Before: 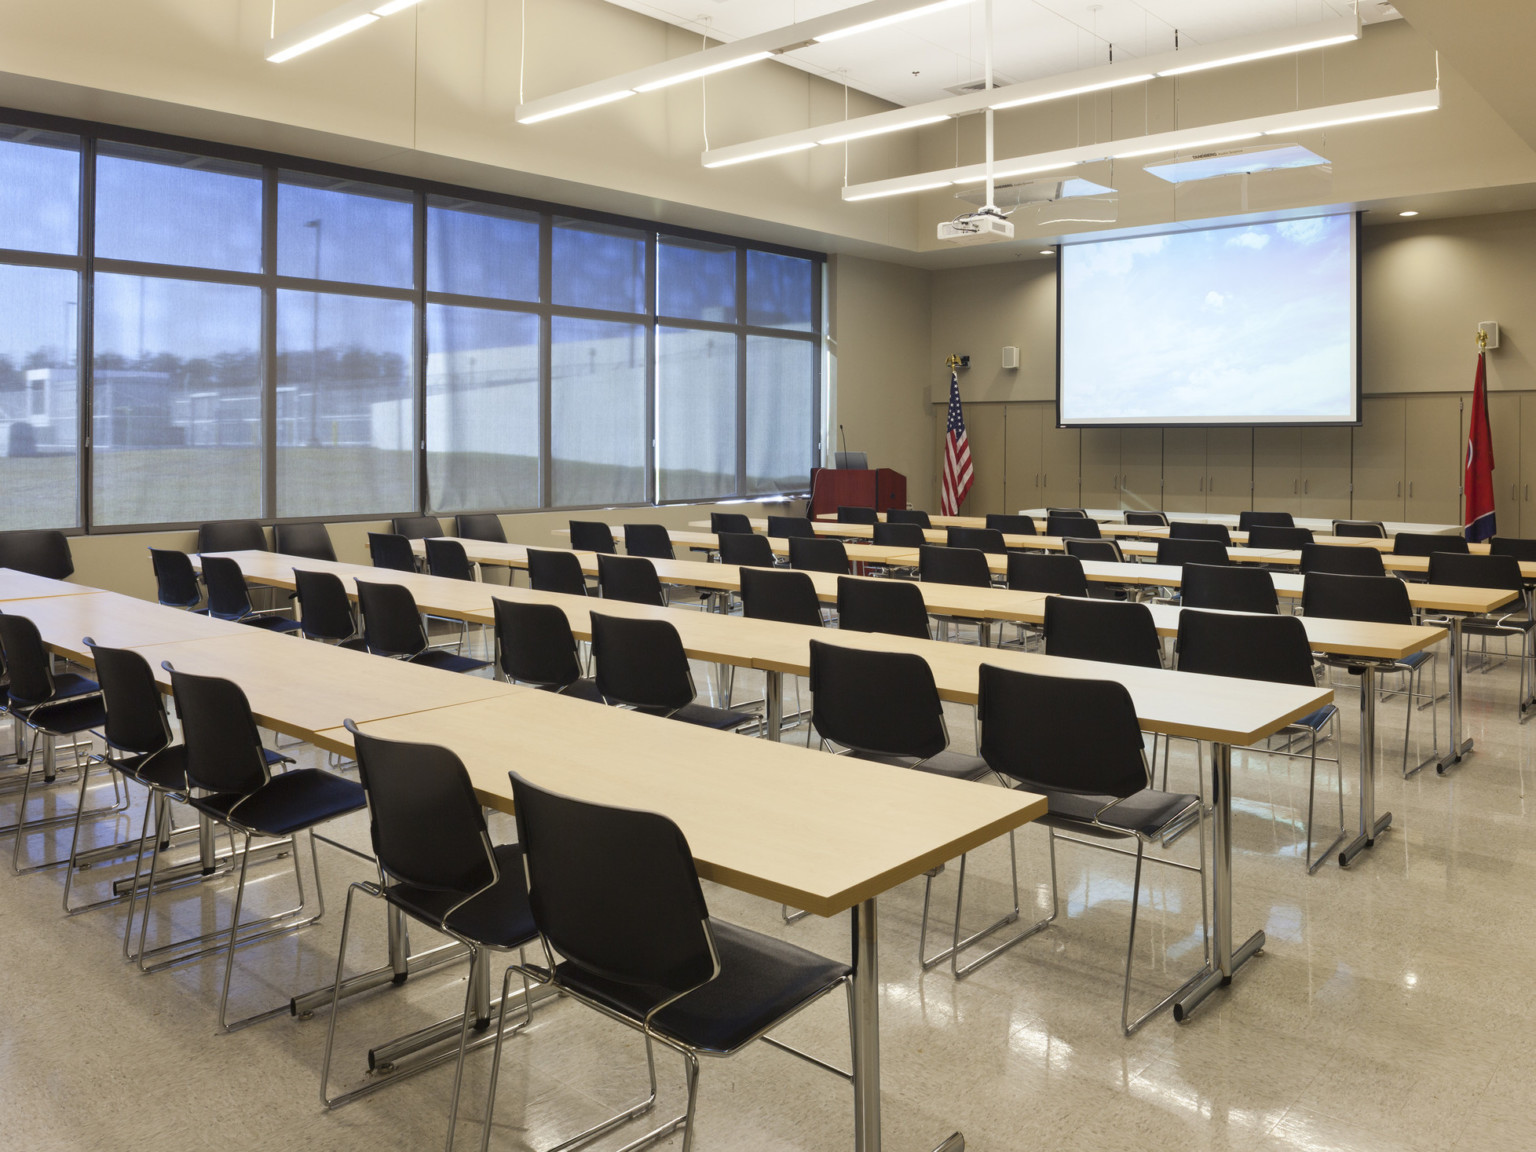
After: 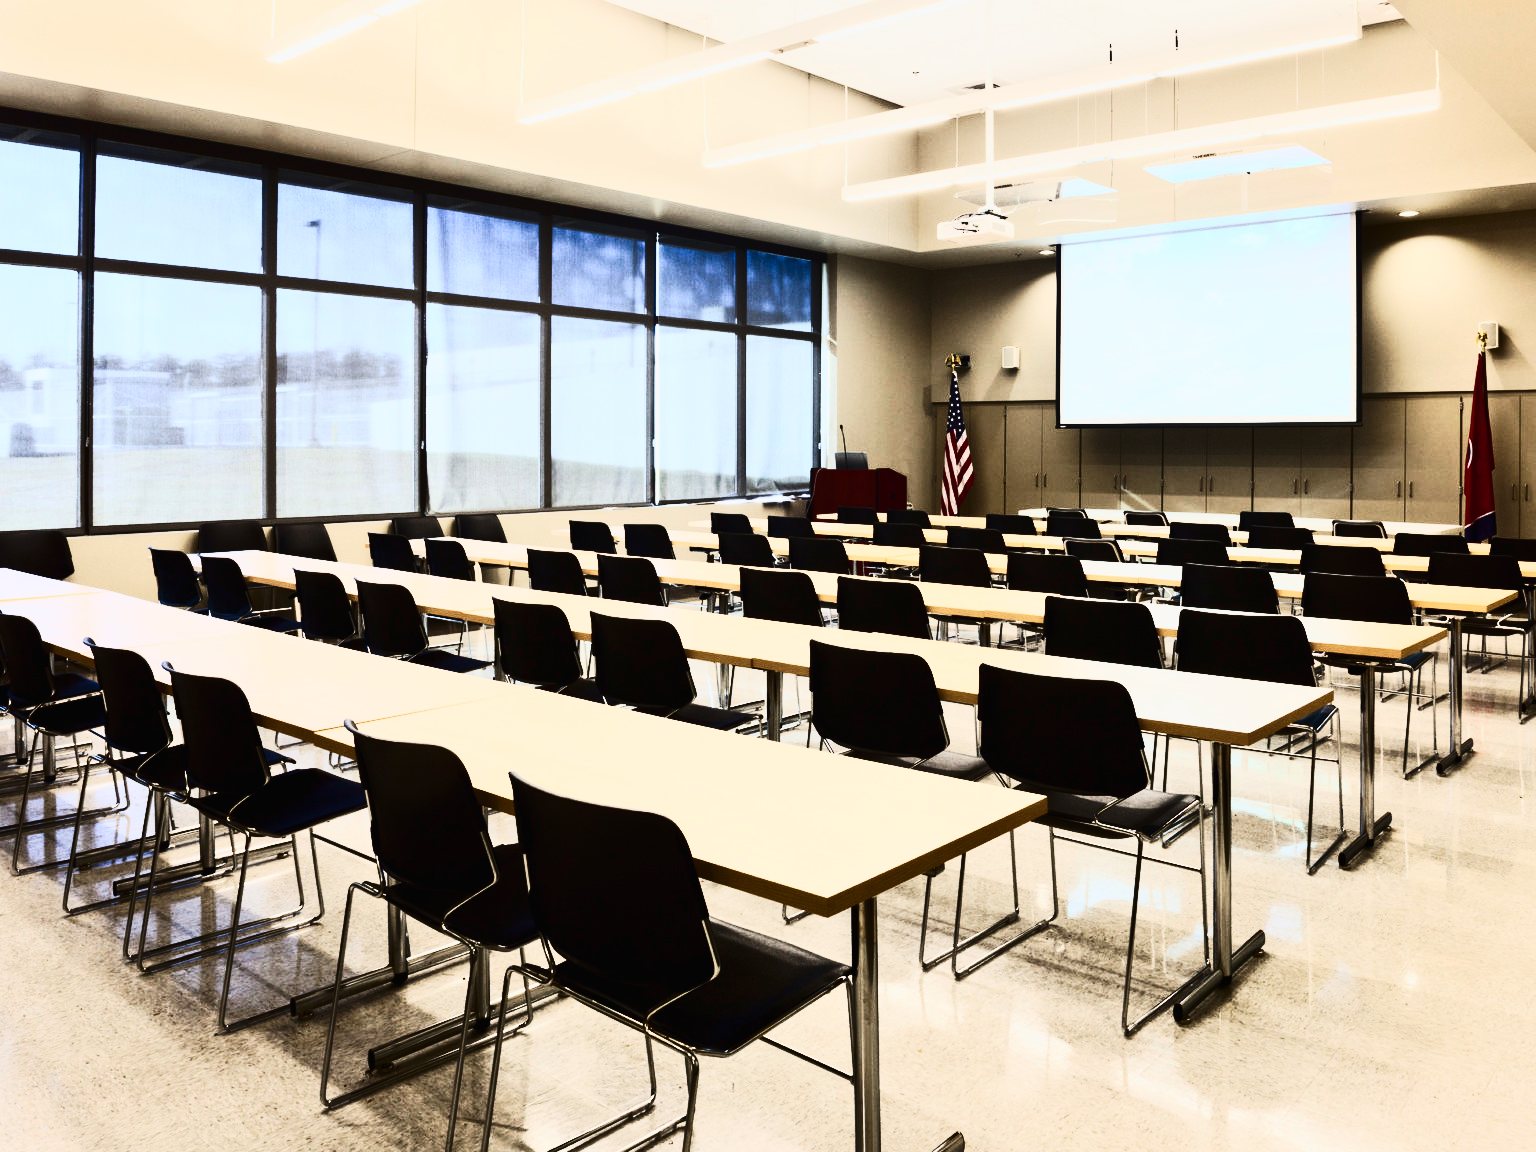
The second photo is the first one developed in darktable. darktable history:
contrast brightness saturation: contrast 0.913, brightness 0.194
tone curve: curves: ch0 [(0.016, 0.011) (0.204, 0.146) (0.515, 0.476) (0.78, 0.795) (1, 0.981)], preserve colors none
shadows and highlights: radius 125.26, shadows 30.31, highlights -31.02, low approximation 0.01, soften with gaussian
